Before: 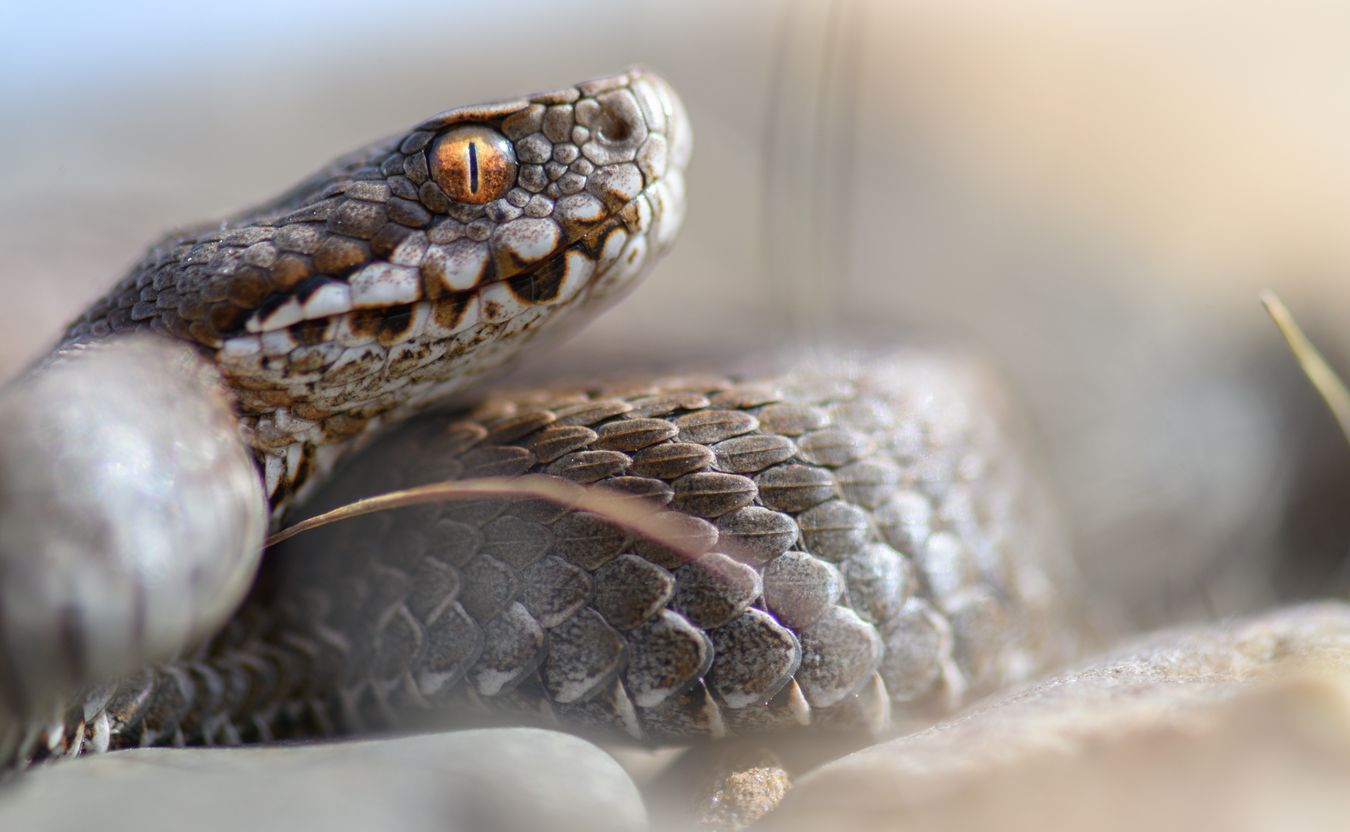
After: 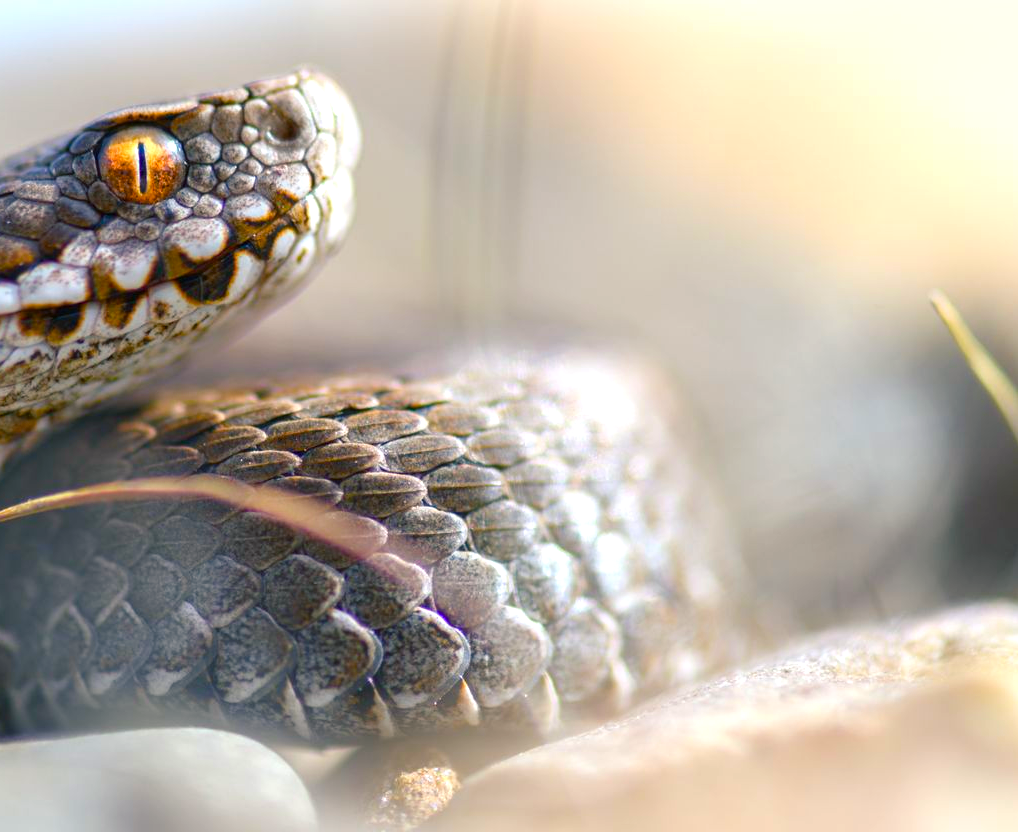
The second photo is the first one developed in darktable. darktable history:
crop and rotate: left 24.584%
exposure: black level correction 0, exposure 0.498 EV, compensate exposure bias true, compensate highlight preservation false
color balance rgb: shadows lift › chroma 5.32%, shadows lift › hue 240.32°, perceptual saturation grading › global saturation 36.546%, perceptual saturation grading › shadows 35.793%
